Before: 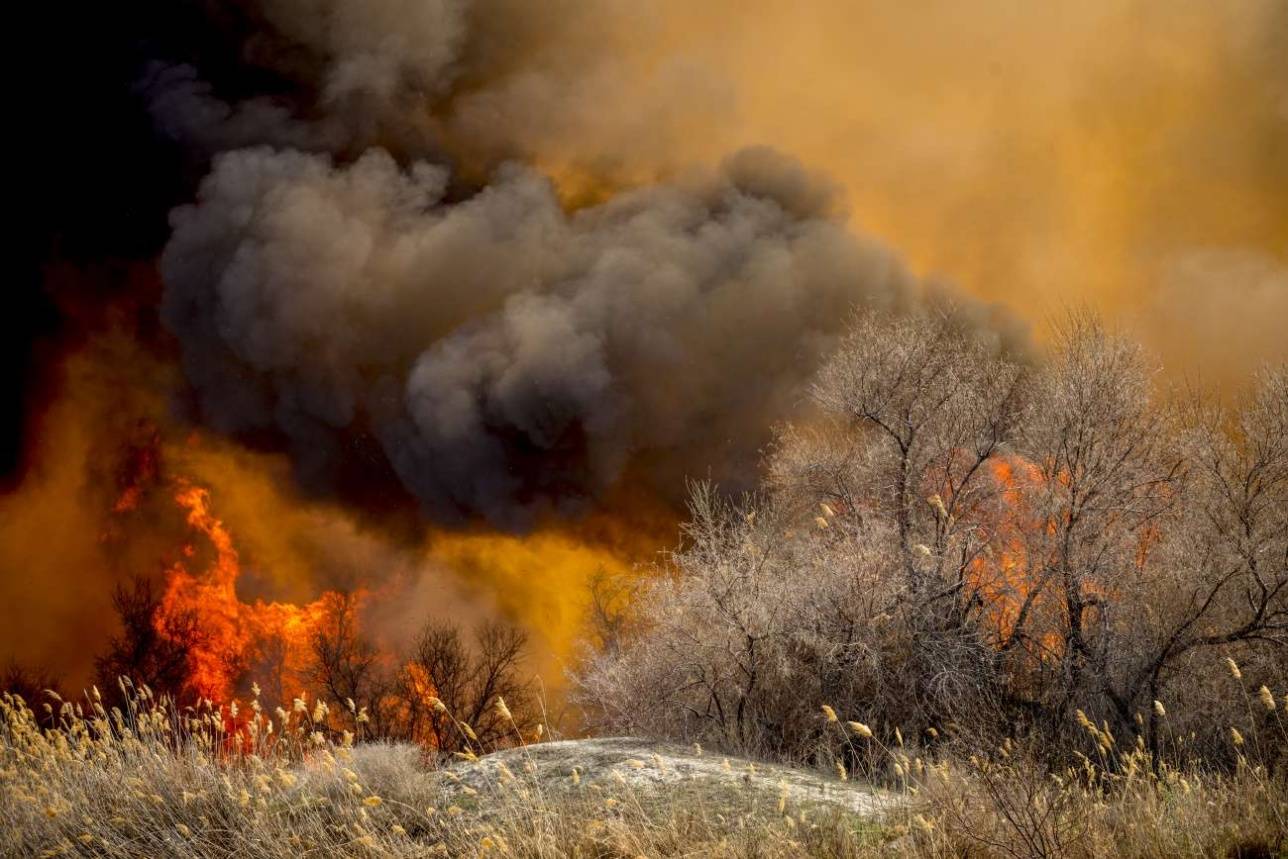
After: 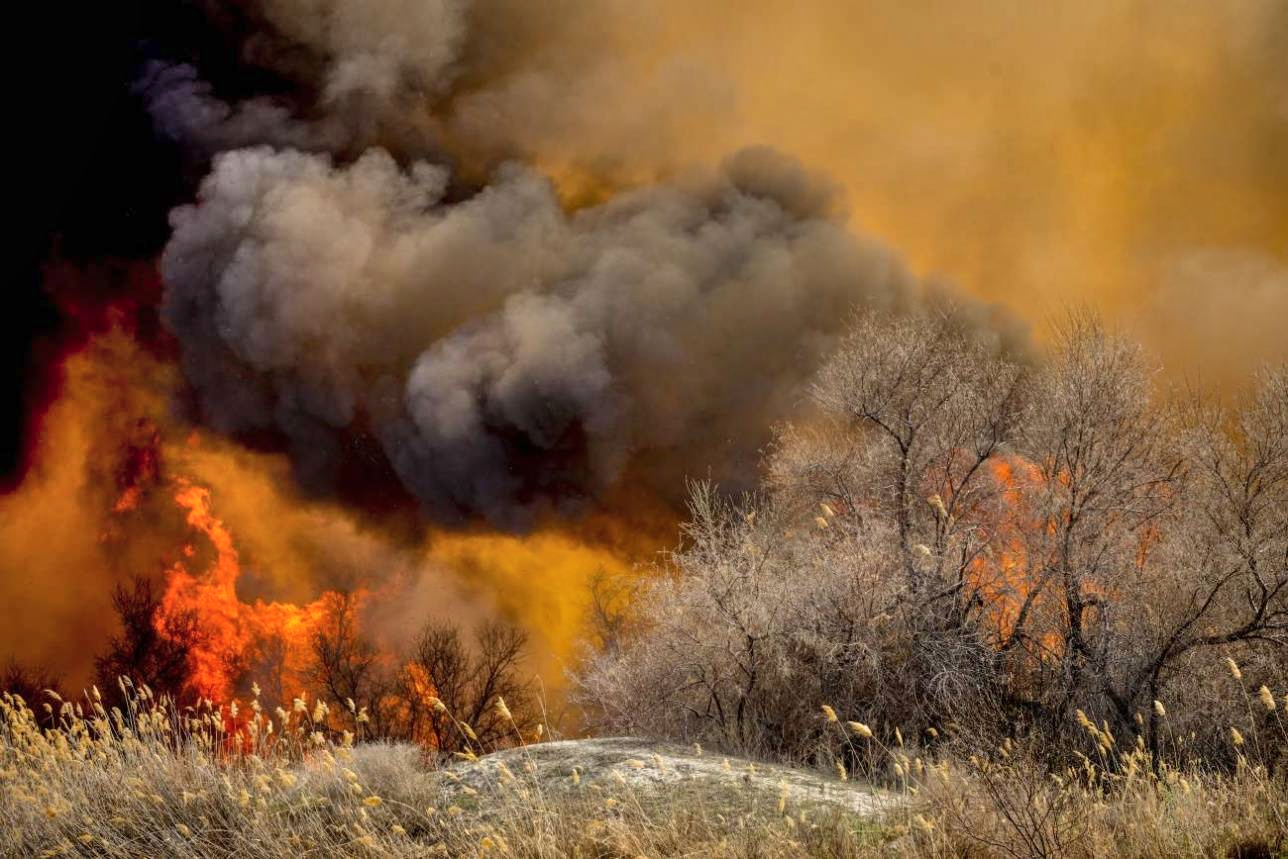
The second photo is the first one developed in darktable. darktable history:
shadows and highlights: shadows 59.58, highlights -60.49, soften with gaussian
